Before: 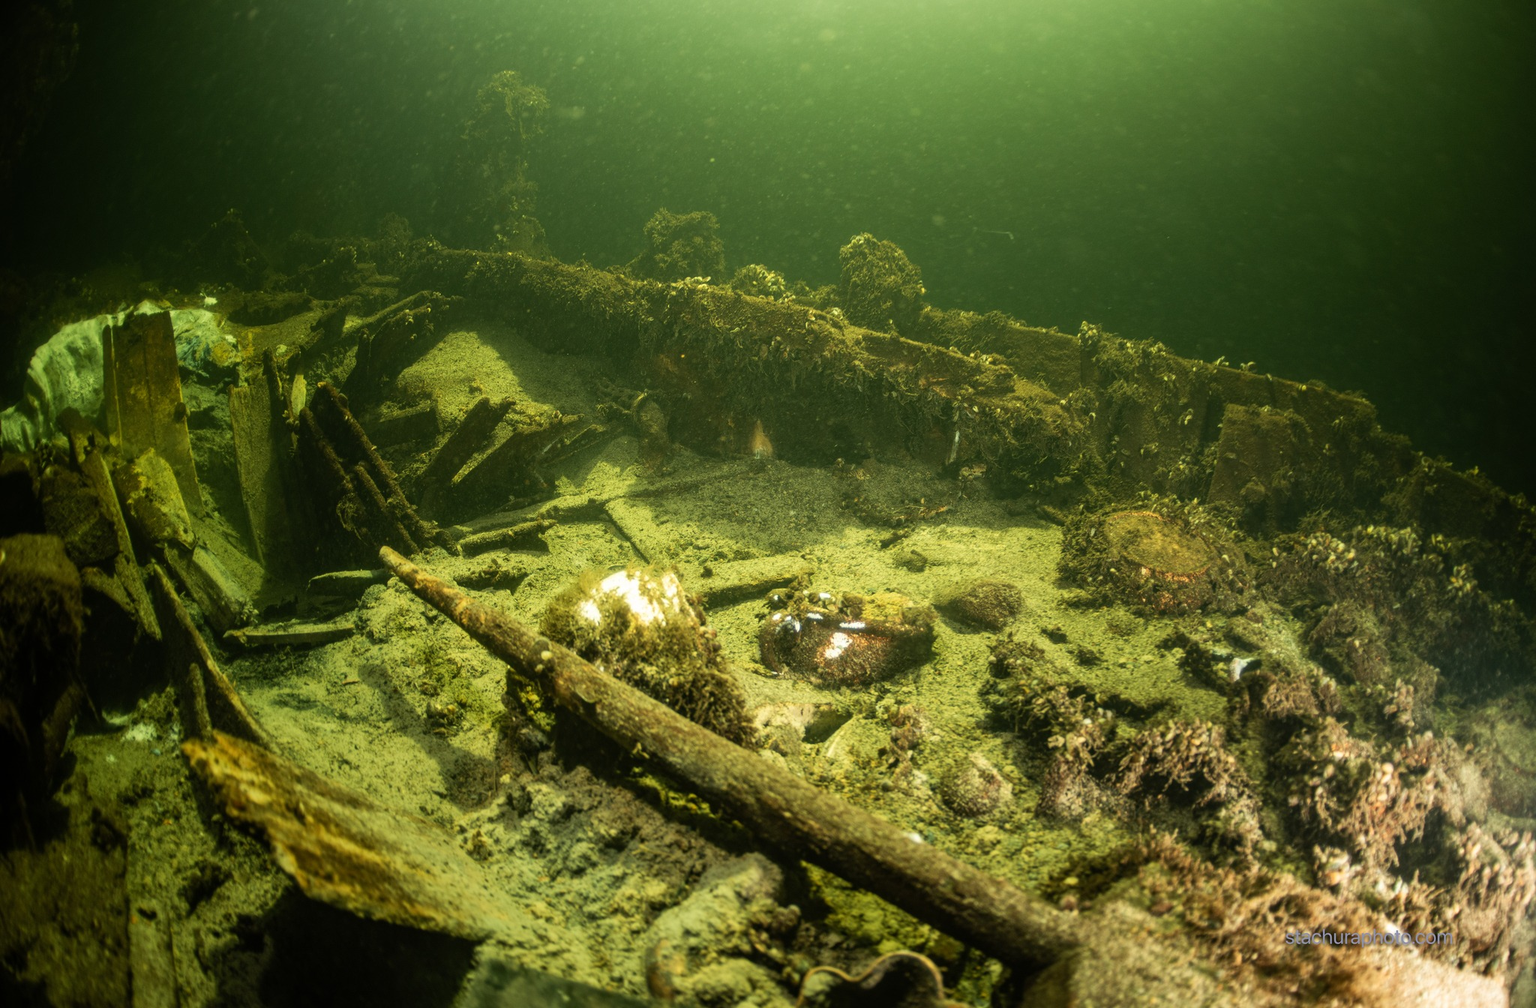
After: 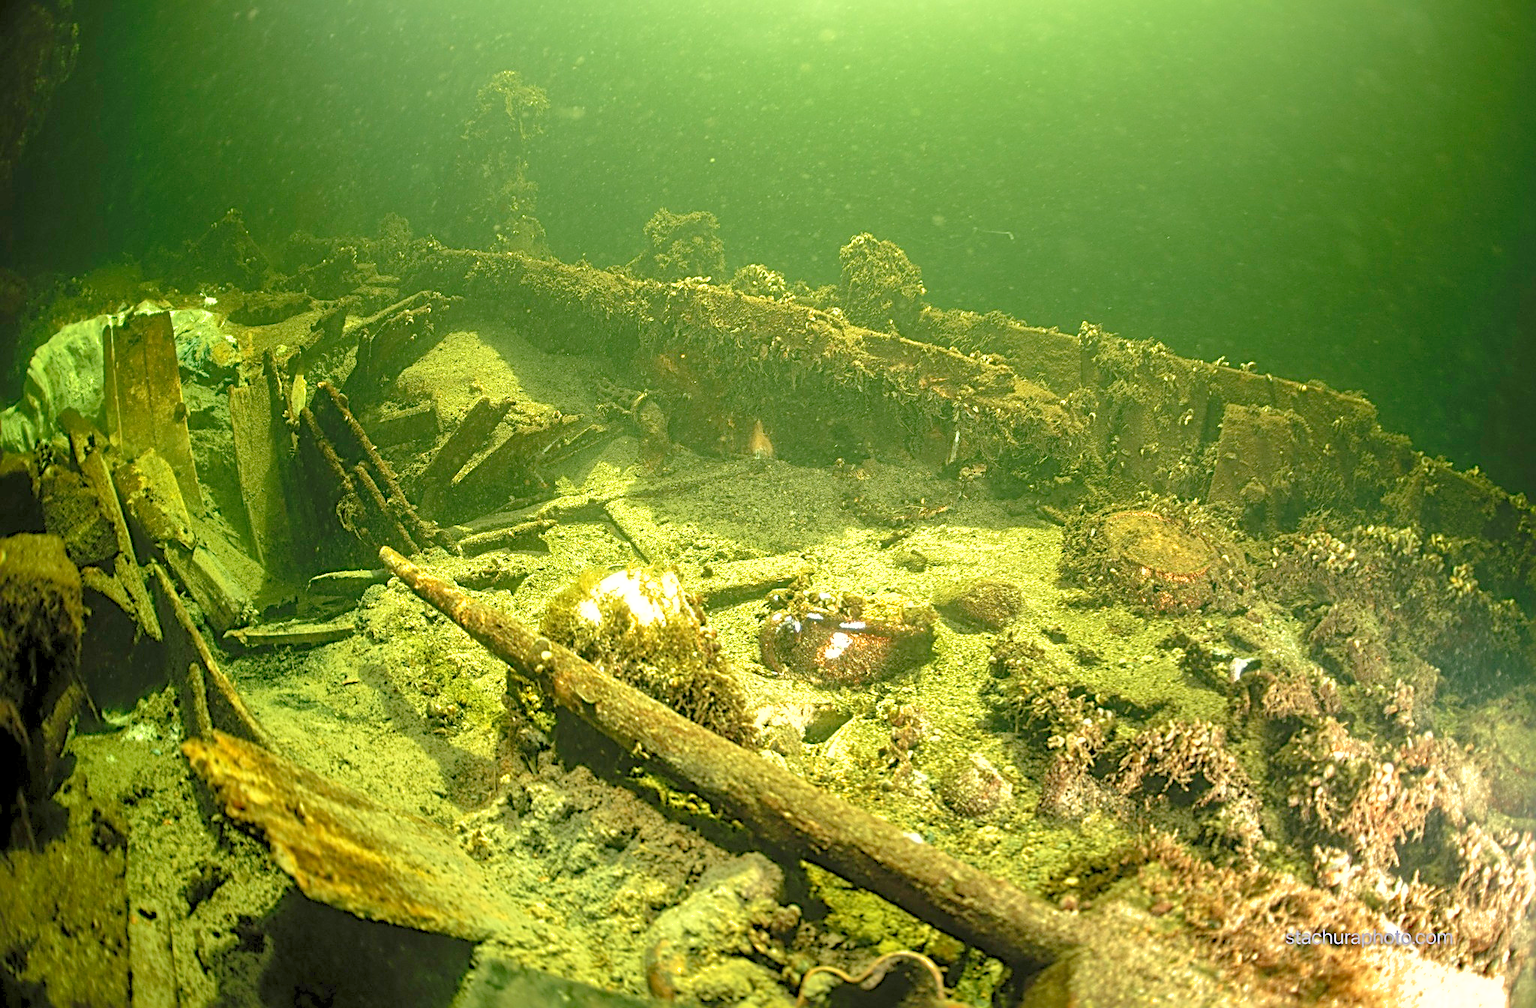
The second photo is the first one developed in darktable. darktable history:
sharpen: radius 3.008, amount 0.761
contrast brightness saturation: saturation -0.094
levels: levels [0.008, 0.318, 0.836]
shadows and highlights: on, module defaults
